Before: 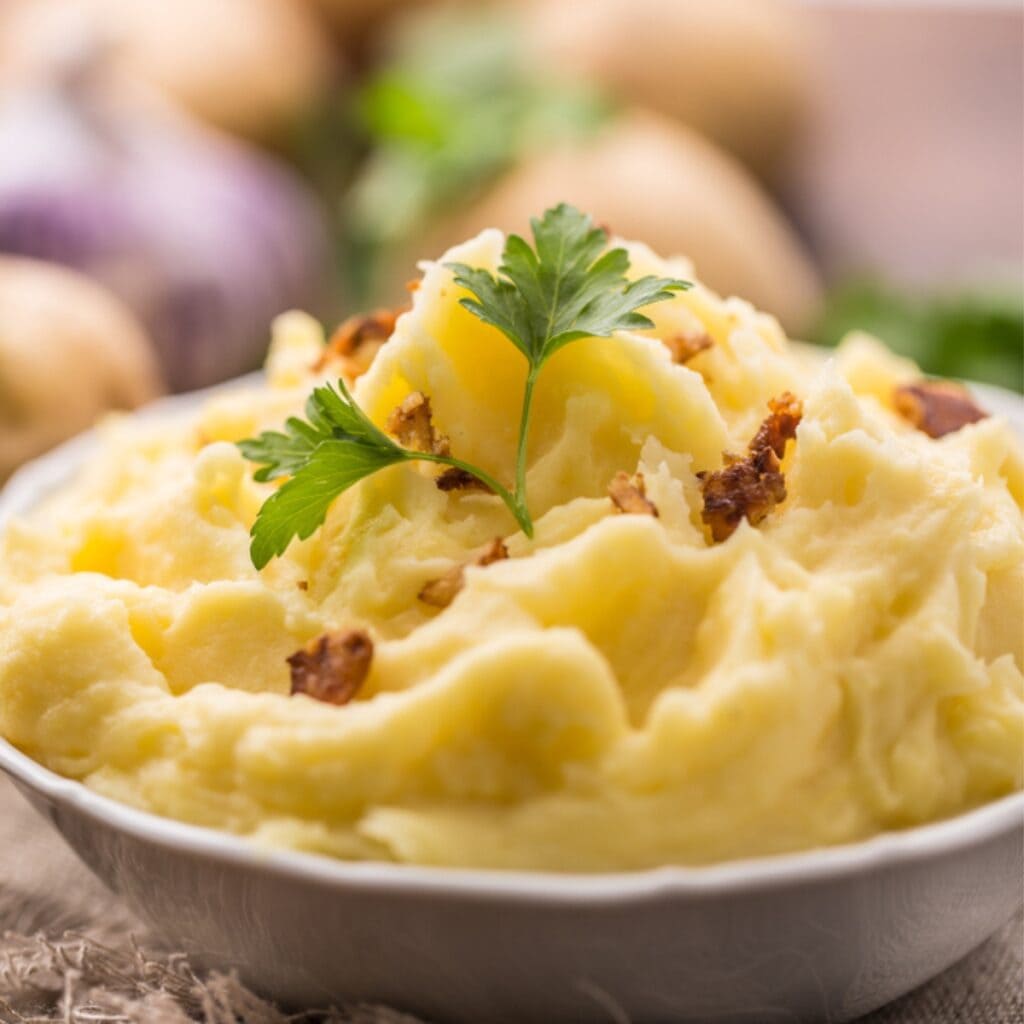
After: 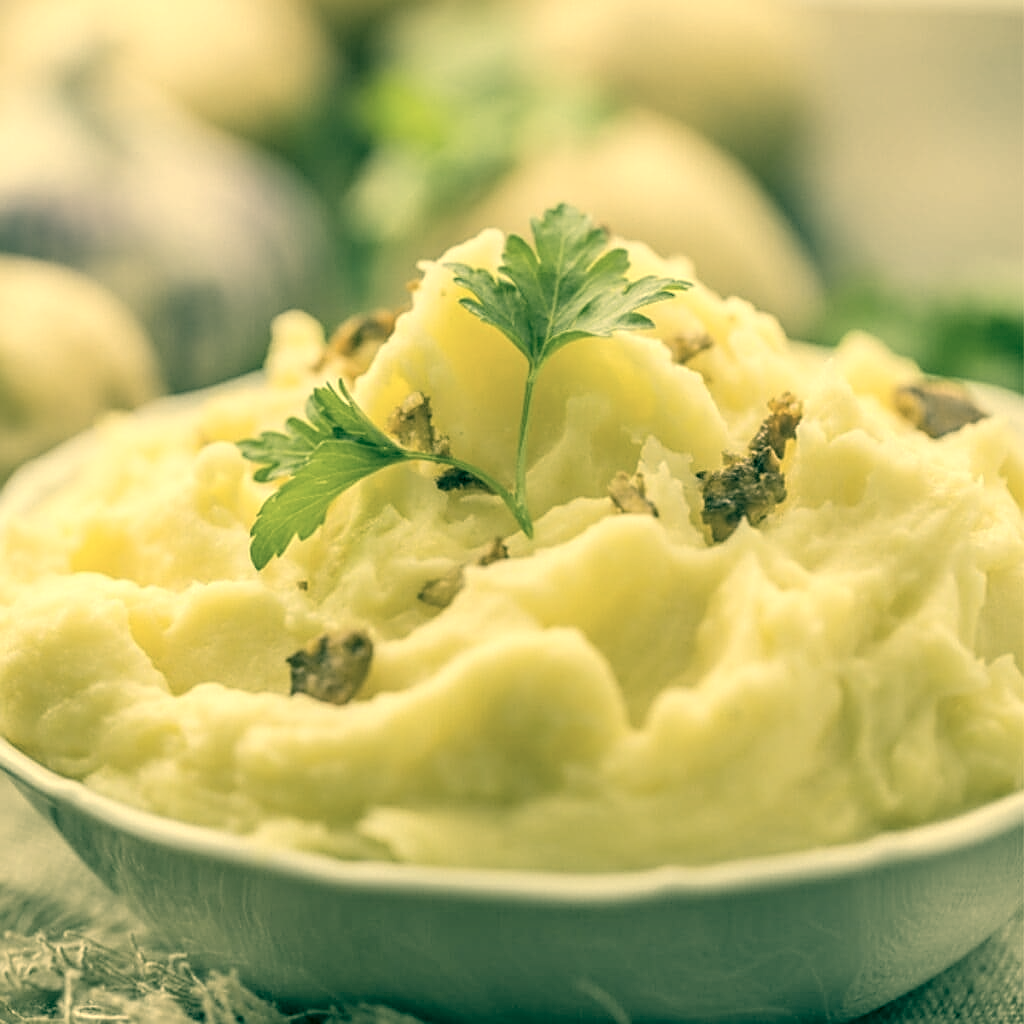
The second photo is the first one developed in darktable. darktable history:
contrast brightness saturation: brightness 0.188, saturation -0.506
color correction: highlights a* 2.24, highlights b* 33.82, shadows a* -36.35, shadows b* -5.52
sharpen: amount 0.596
local contrast: highlights 26%, detail 130%
